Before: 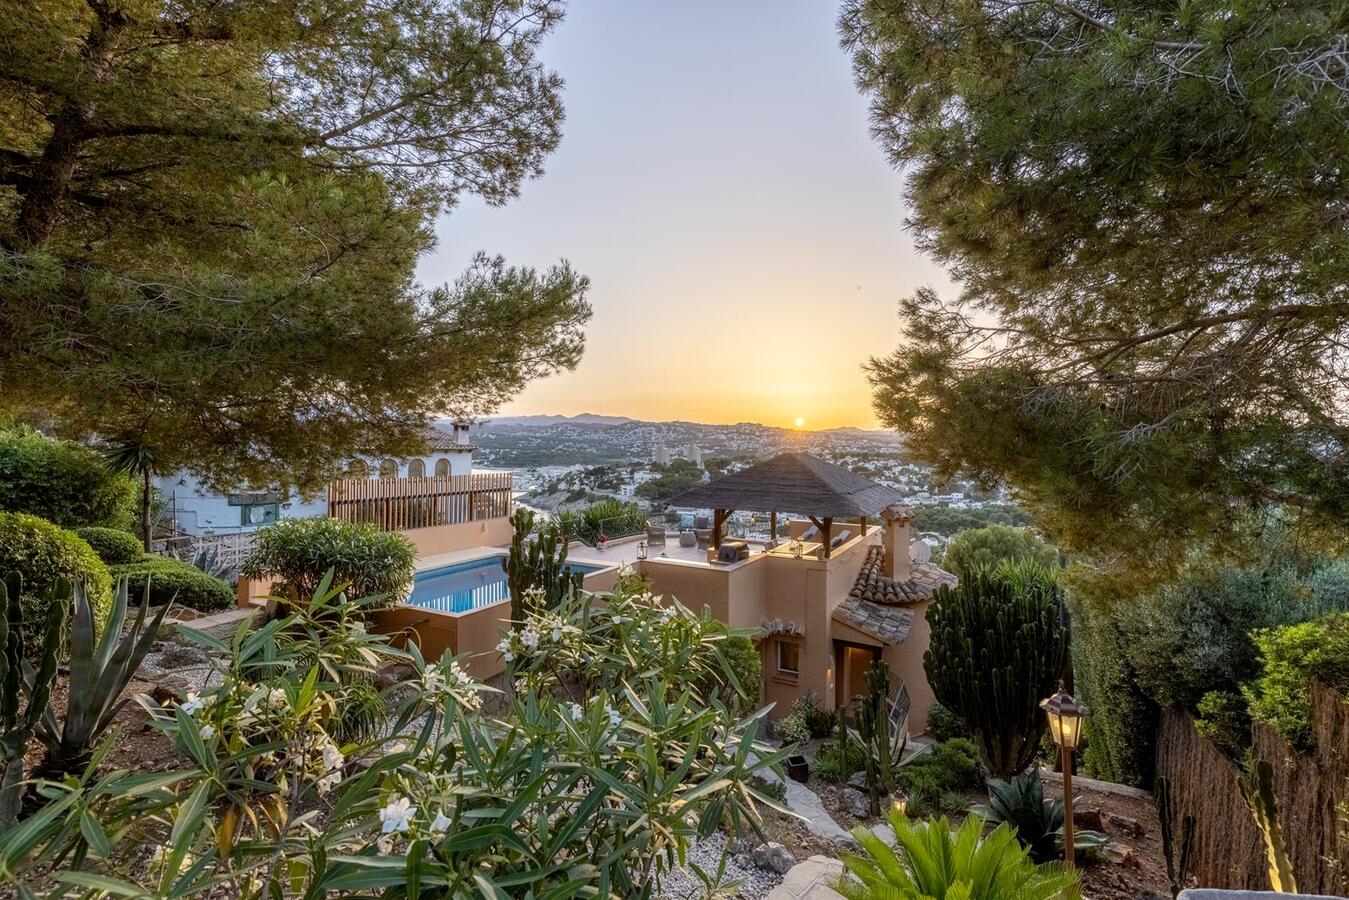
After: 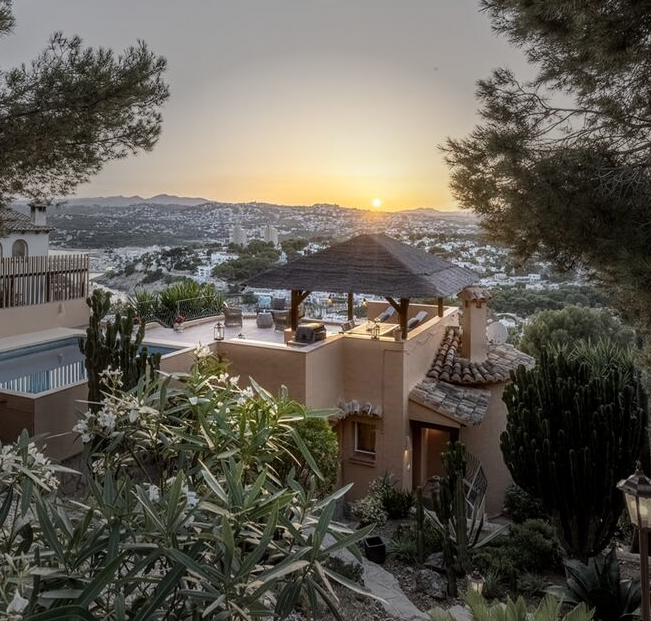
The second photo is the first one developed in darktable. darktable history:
contrast brightness saturation: contrast 0.113, saturation -0.159
crop: left 31.383%, top 24.424%, right 20.299%, bottom 6.507%
vignetting: fall-off start 40.05%, fall-off radius 40.65%
